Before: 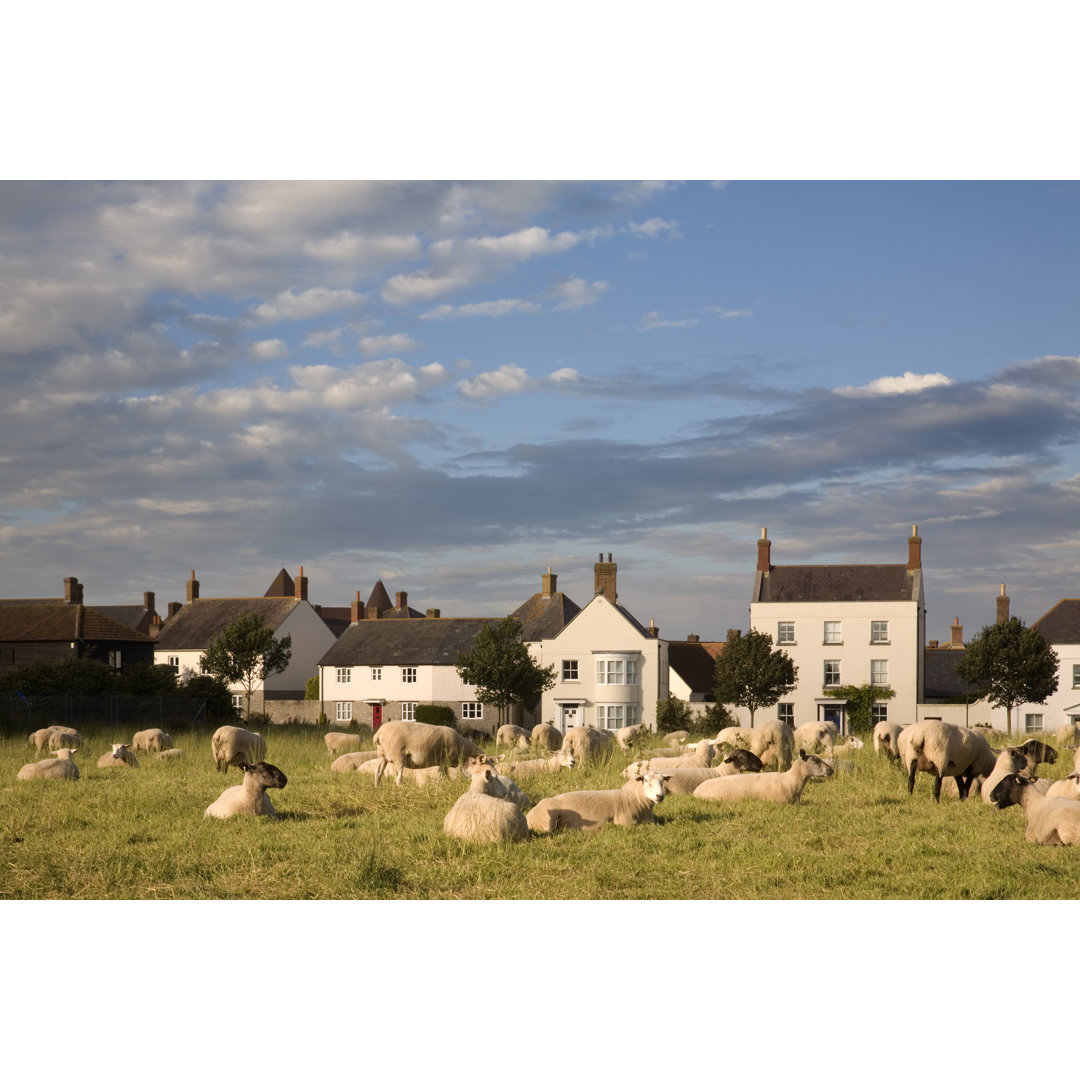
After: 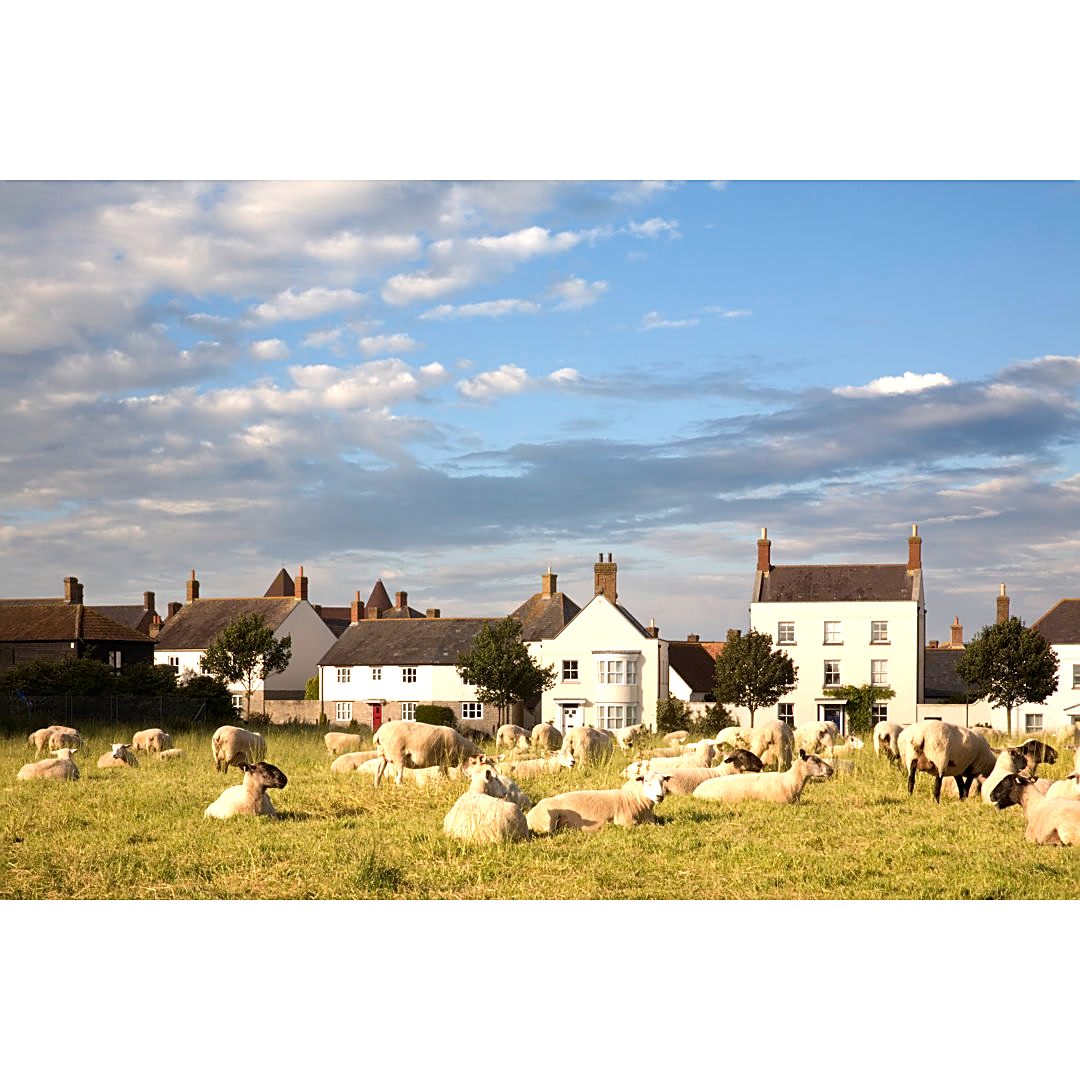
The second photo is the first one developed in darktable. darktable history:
sharpen: on, module defaults
exposure: black level correction 0, exposure 0.695 EV, compensate exposure bias true, compensate highlight preservation false
